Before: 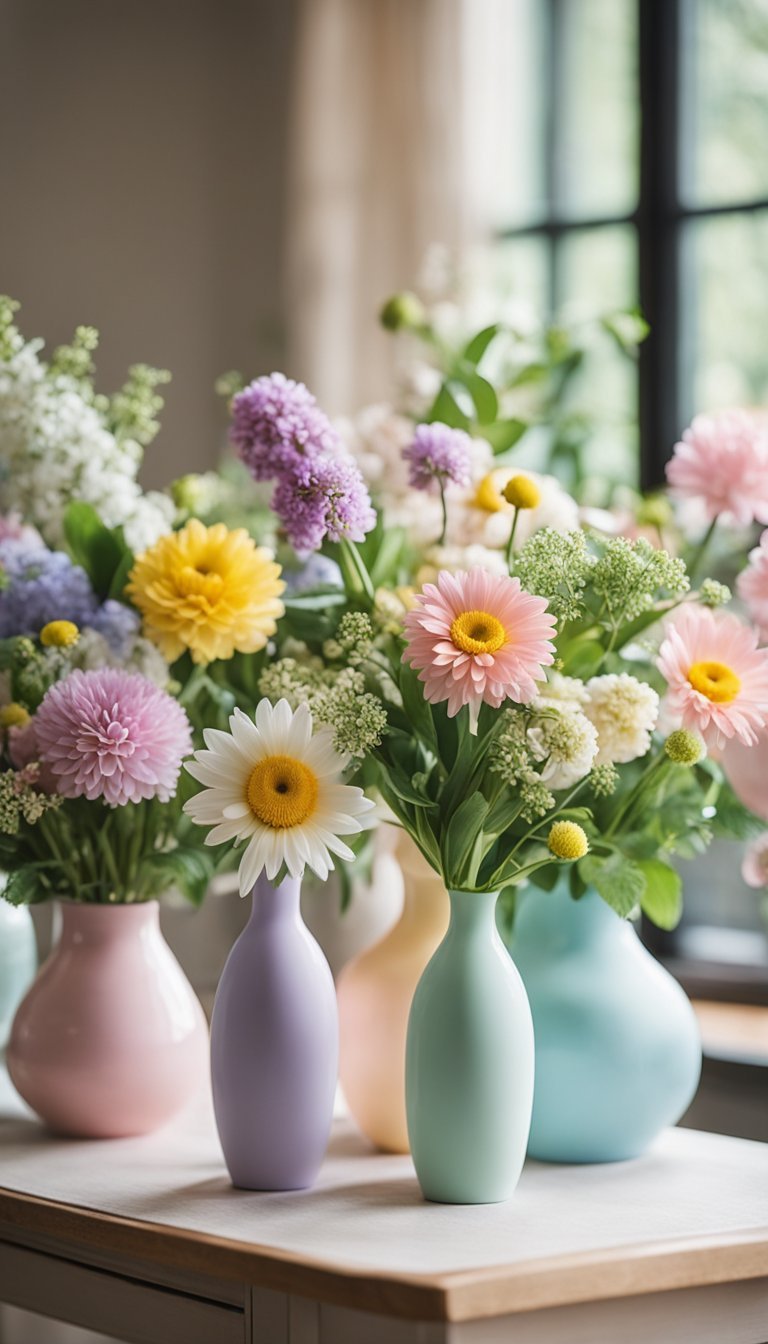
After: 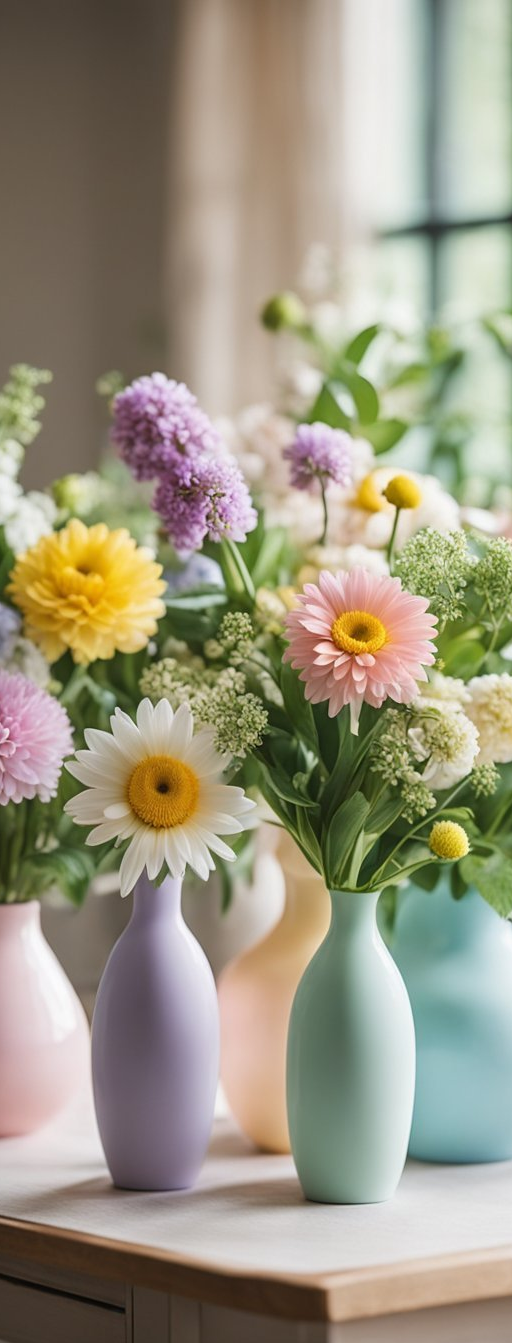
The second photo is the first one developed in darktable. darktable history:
crop and rotate: left 15.532%, right 17.75%
